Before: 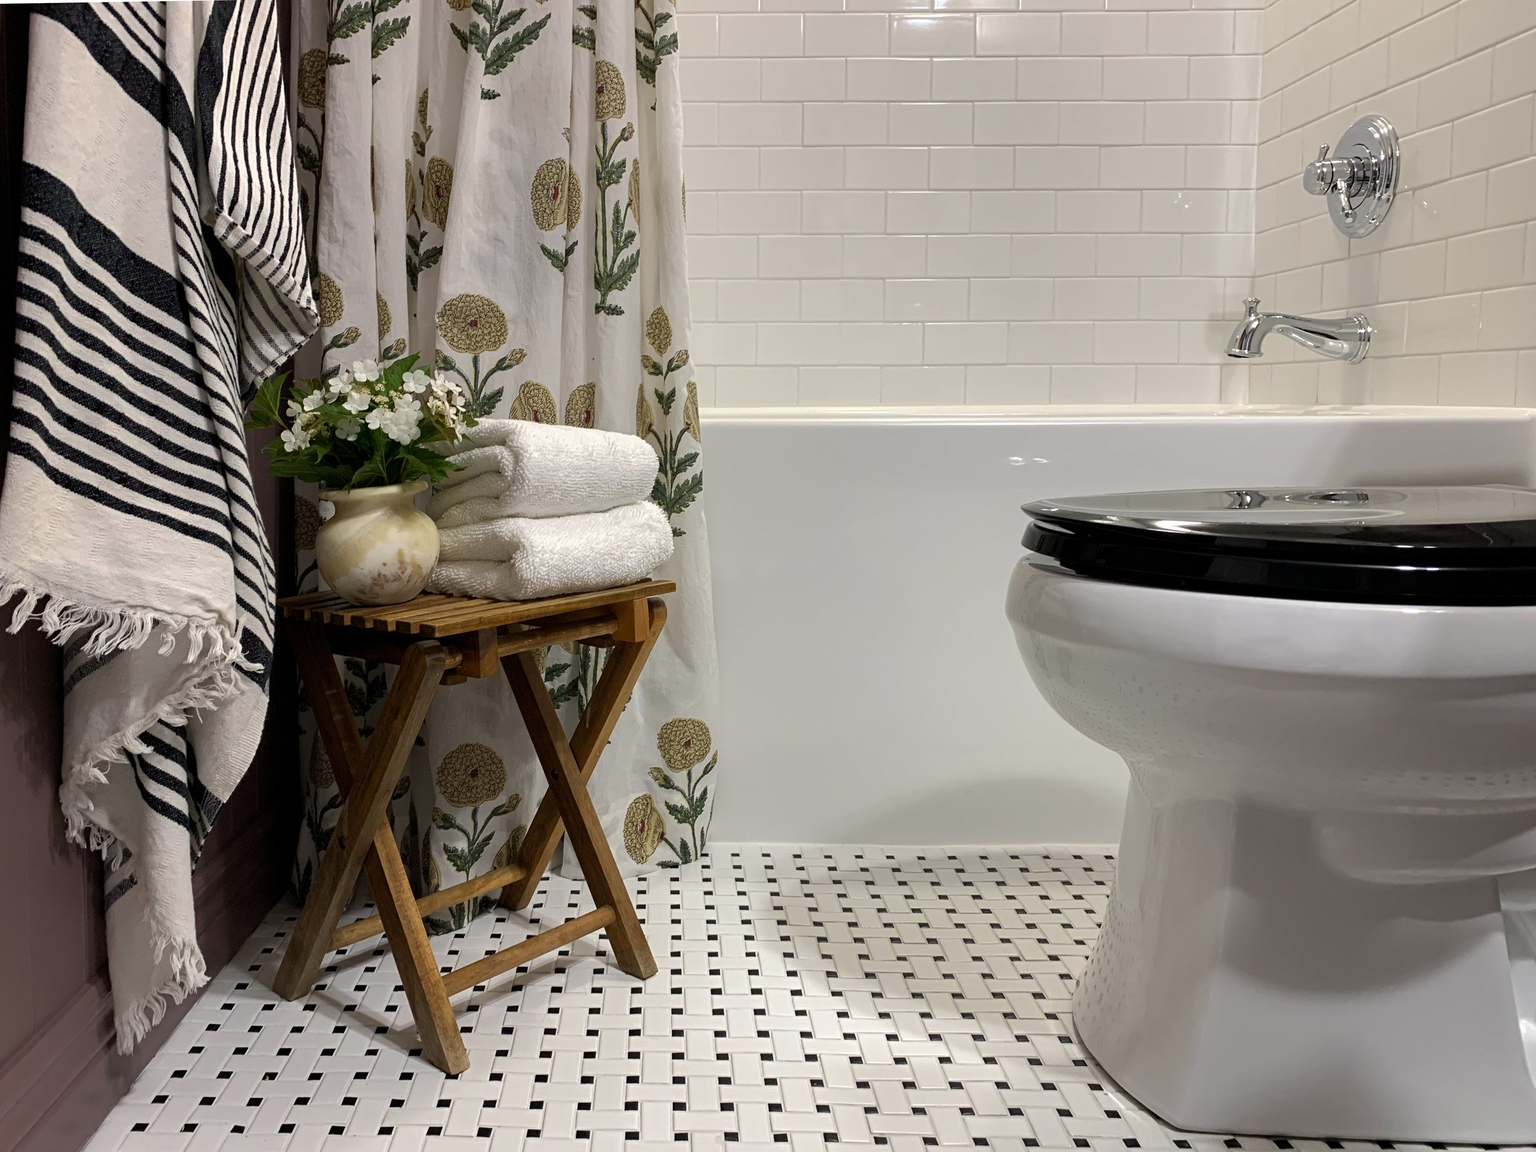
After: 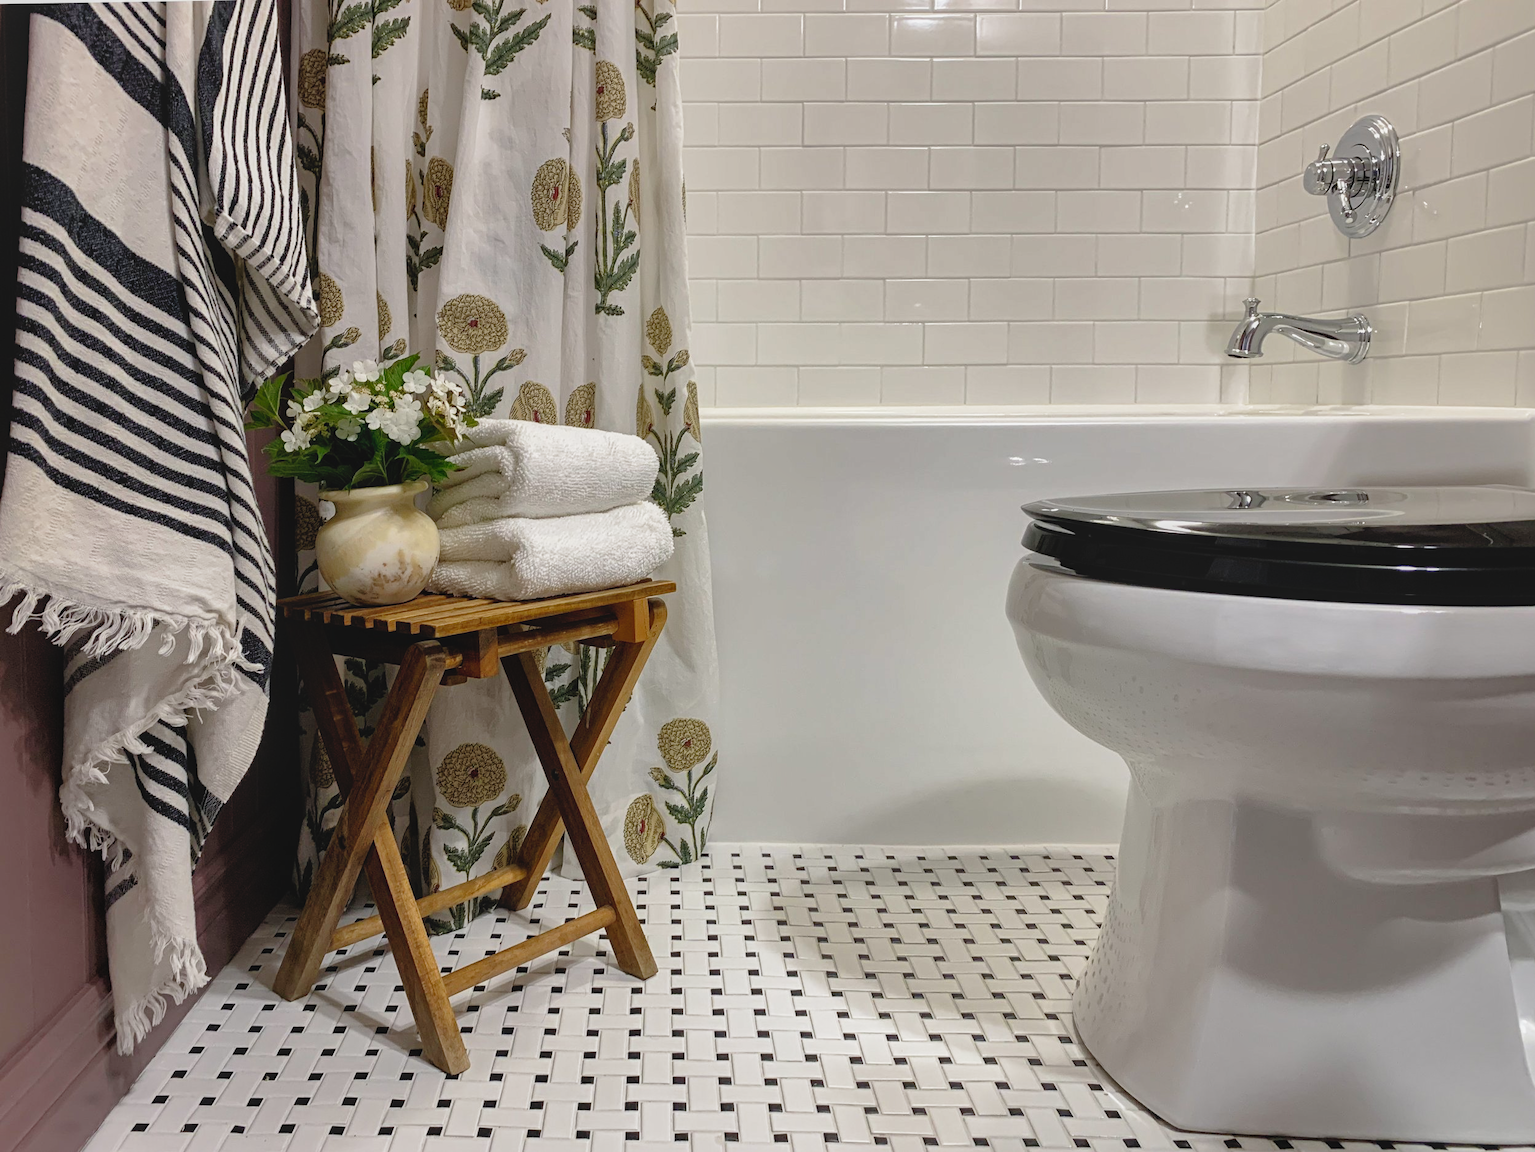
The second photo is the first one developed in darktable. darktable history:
shadows and highlights: on, module defaults
tone curve: curves: ch0 [(0, 0.021) (0.049, 0.044) (0.152, 0.14) (0.328, 0.377) (0.473, 0.543) (0.641, 0.705) (0.85, 0.894) (1, 0.969)]; ch1 [(0, 0) (0.302, 0.331) (0.433, 0.432) (0.472, 0.47) (0.502, 0.503) (0.527, 0.516) (0.564, 0.573) (0.614, 0.626) (0.677, 0.701) (0.859, 0.885) (1, 1)]; ch2 [(0, 0) (0.33, 0.301) (0.447, 0.44) (0.487, 0.496) (0.502, 0.516) (0.535, 0.563) (0.565, 0.597) (0.608, 0.641) (1, 1)], preserve colors none
local contrast: detail 110%
